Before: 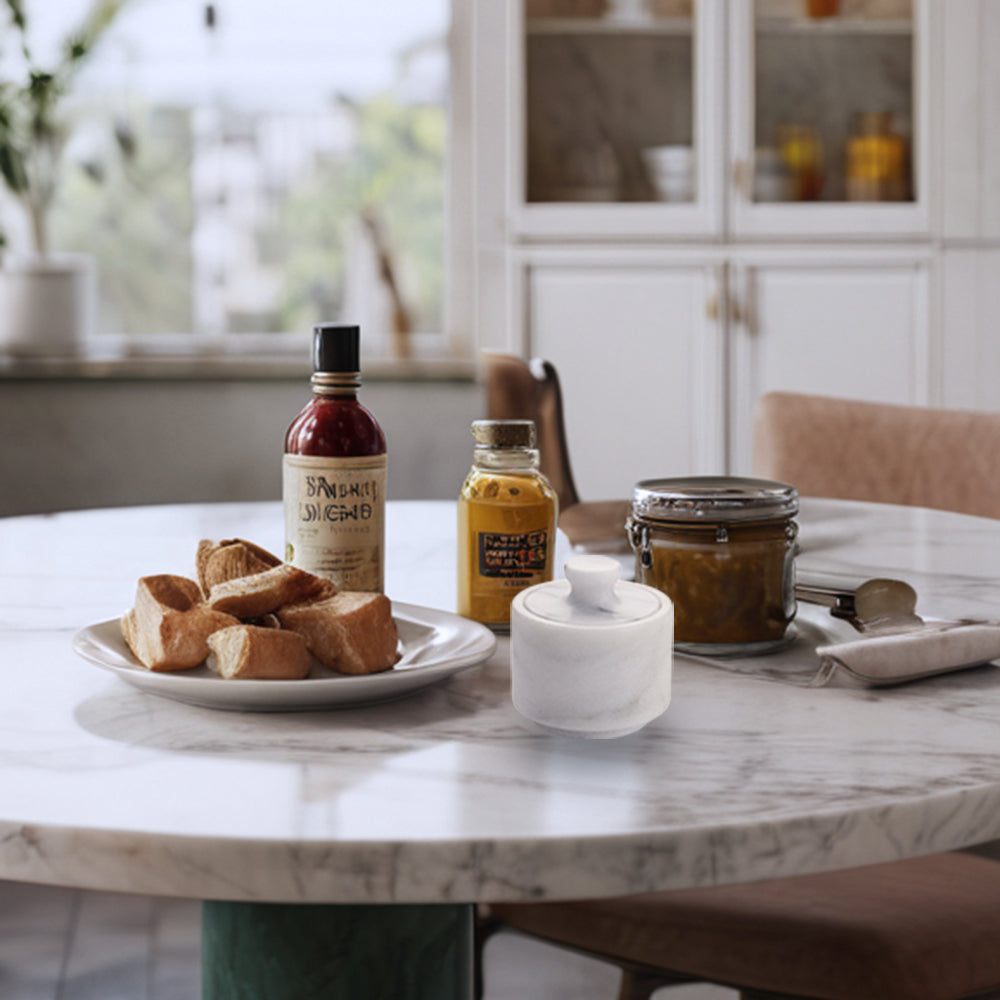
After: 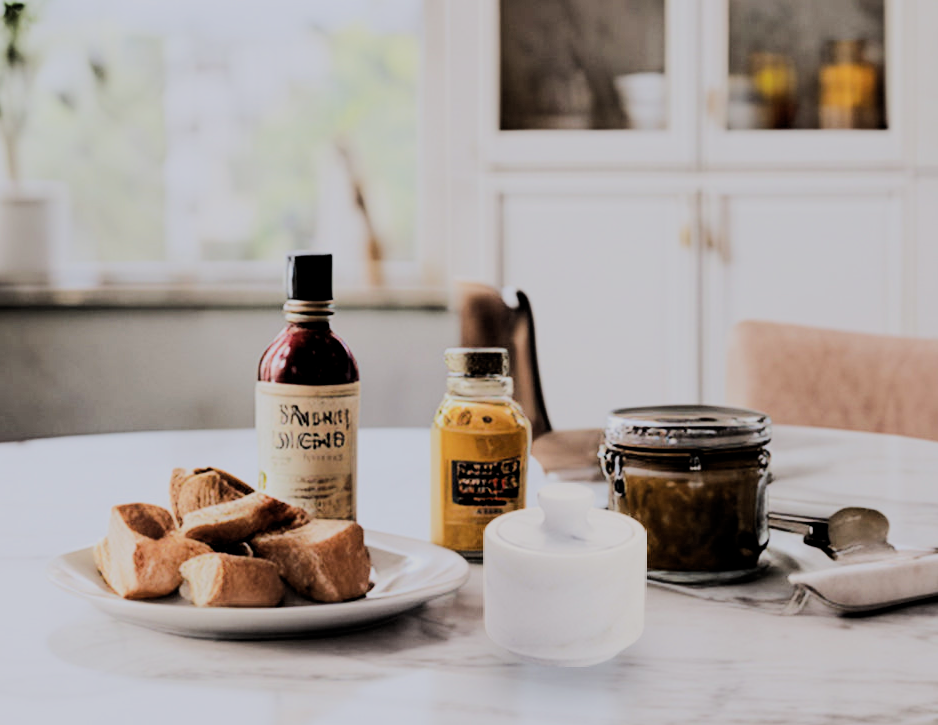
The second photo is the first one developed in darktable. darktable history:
filmic rgb: black relative exposure -6.82 EV, white relative exposure 5.89 EV, hardness 2.71
exposure: exposure -0.041 EV, compensate highlight preservation false
rgb curve: curves: ch0 [(0, 0) (0.284, 0.292) (0.505, 0.644) (1, 1)]; ch1 [(0, 0) (0.284, 0.292) (0.505, 0.644) (1, 1)]; ch2 [(0, 0) (0.284, 0.292) (0.505, 0.644) (1, 1)], compensate middle gray true
white balance: emerald 1
crop: left 2.737%, top 7.287%, right 3.421%, bottom 20.179%
rgb levels: levels [[0.01, 0.419, 0.839], [0, 0.5, 1], [0, 0.5, 1]]
